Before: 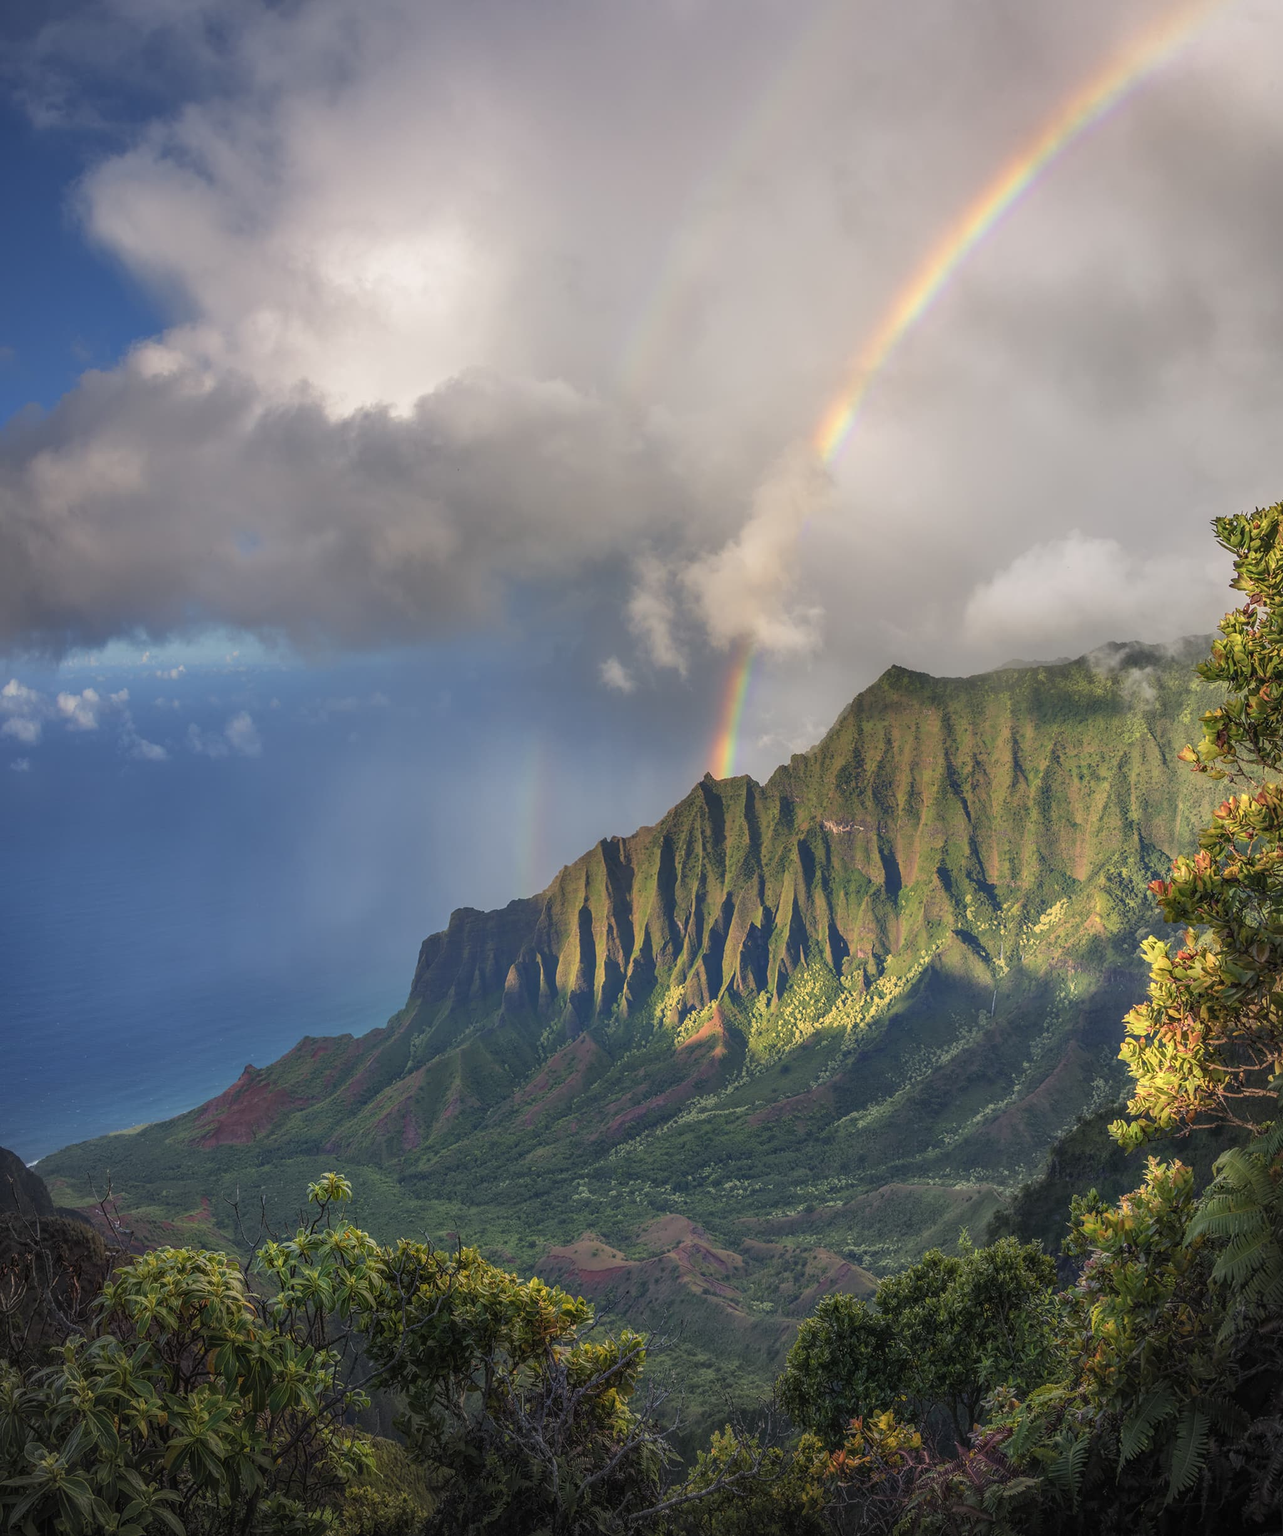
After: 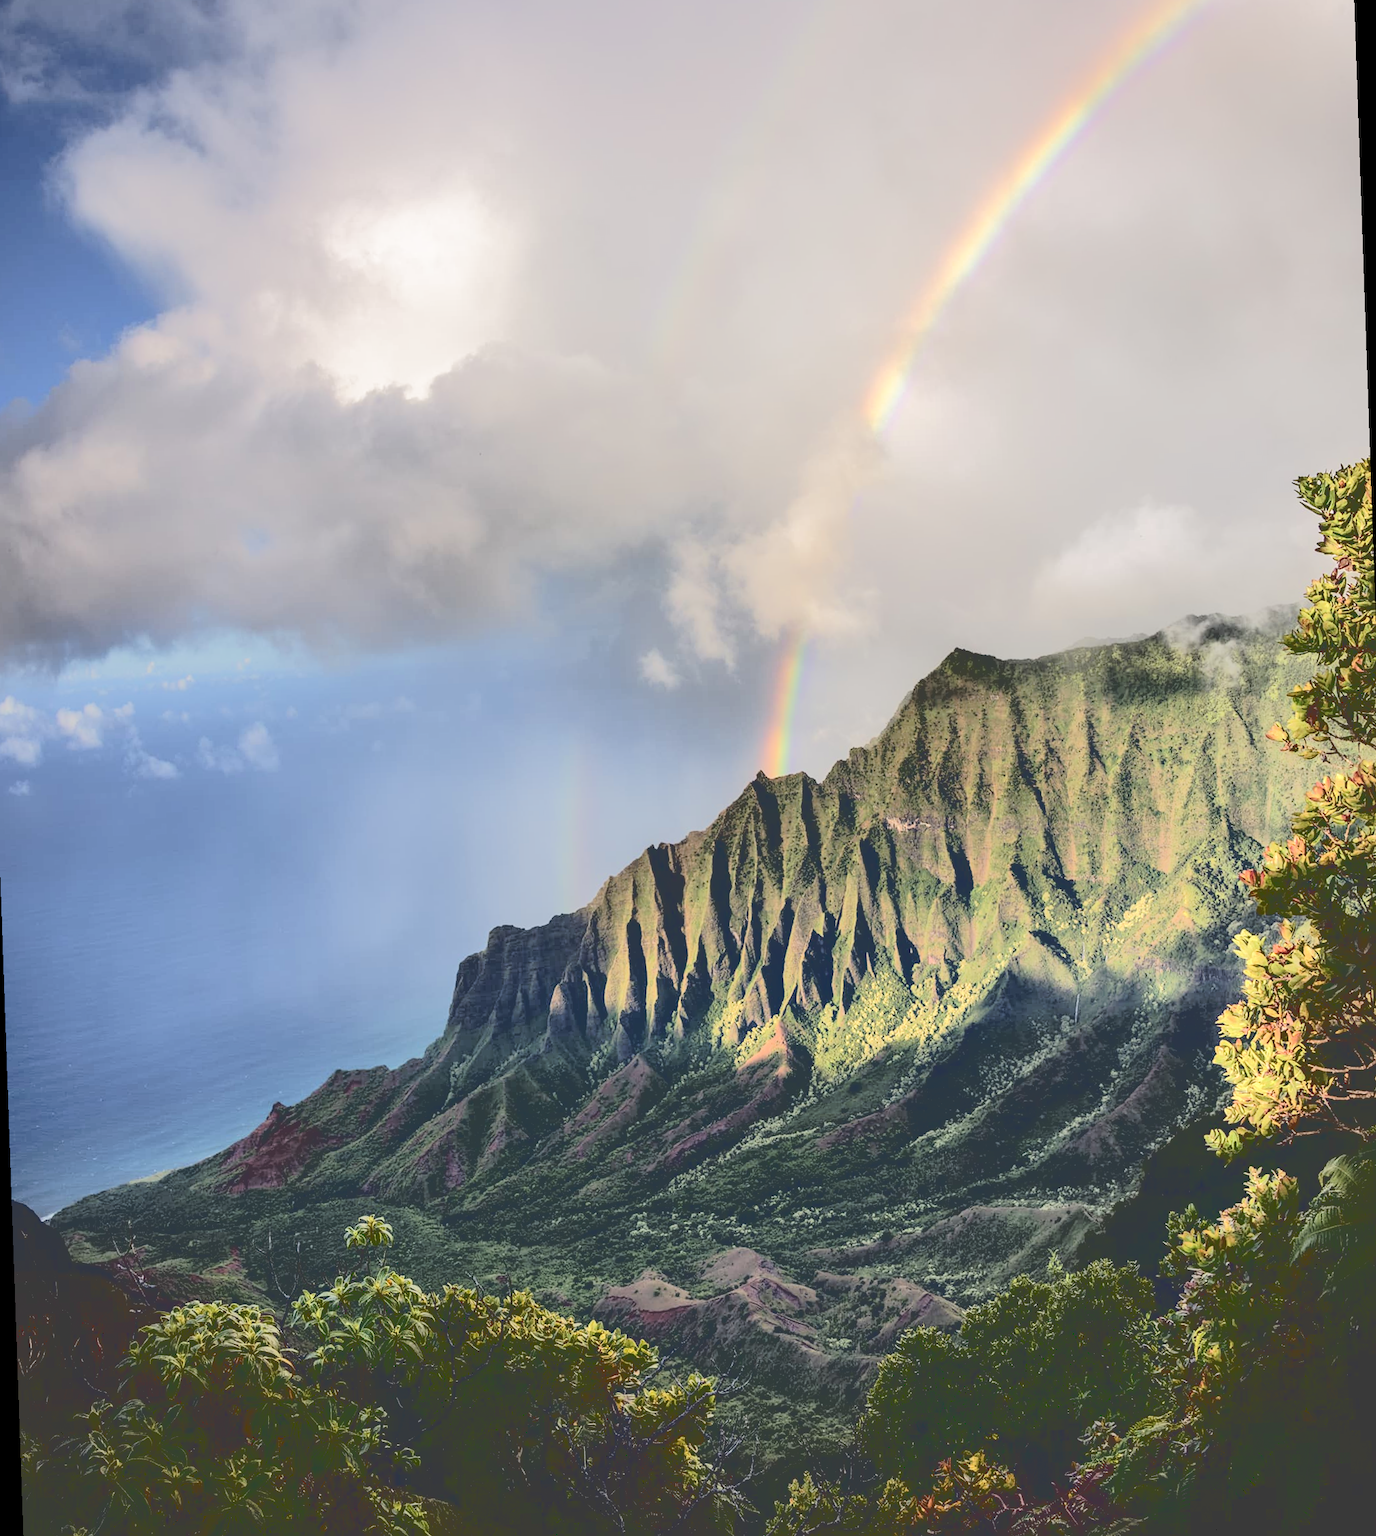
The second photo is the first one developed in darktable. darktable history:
rotate and perspective: rotation -2°, crop left 0.022, crop right 0.978, crop top 0.049, crop bottom 0.951
tone curve: curves: ch0 [(0, 0) (0.003, 0.022) (0.011, 0.025) (0.025, 0.032) (0.044, 0.055) (0.069, 0.089) (0.1, 0.133) (0.136, 0.18) (0.177, 0.231) (0.224, 0.291) (0.277, 0.35) (0.335, 0.42) (0.399, 0.496) (0.468, 0.561) (0.543, 0.632) (0.623, 0.706) (0.709, 0.783) (0.801, 0.865) (0.898, 0.947) (1, 1)], preserve colors none
fill light: on, module defaults
base curve: curves: ch0 [(0.065, 0.026) (0.236, 0.358) (0.53, 0.546) (0.777, 0.841) (0.924, 0.992)], preserve colors average RGB
